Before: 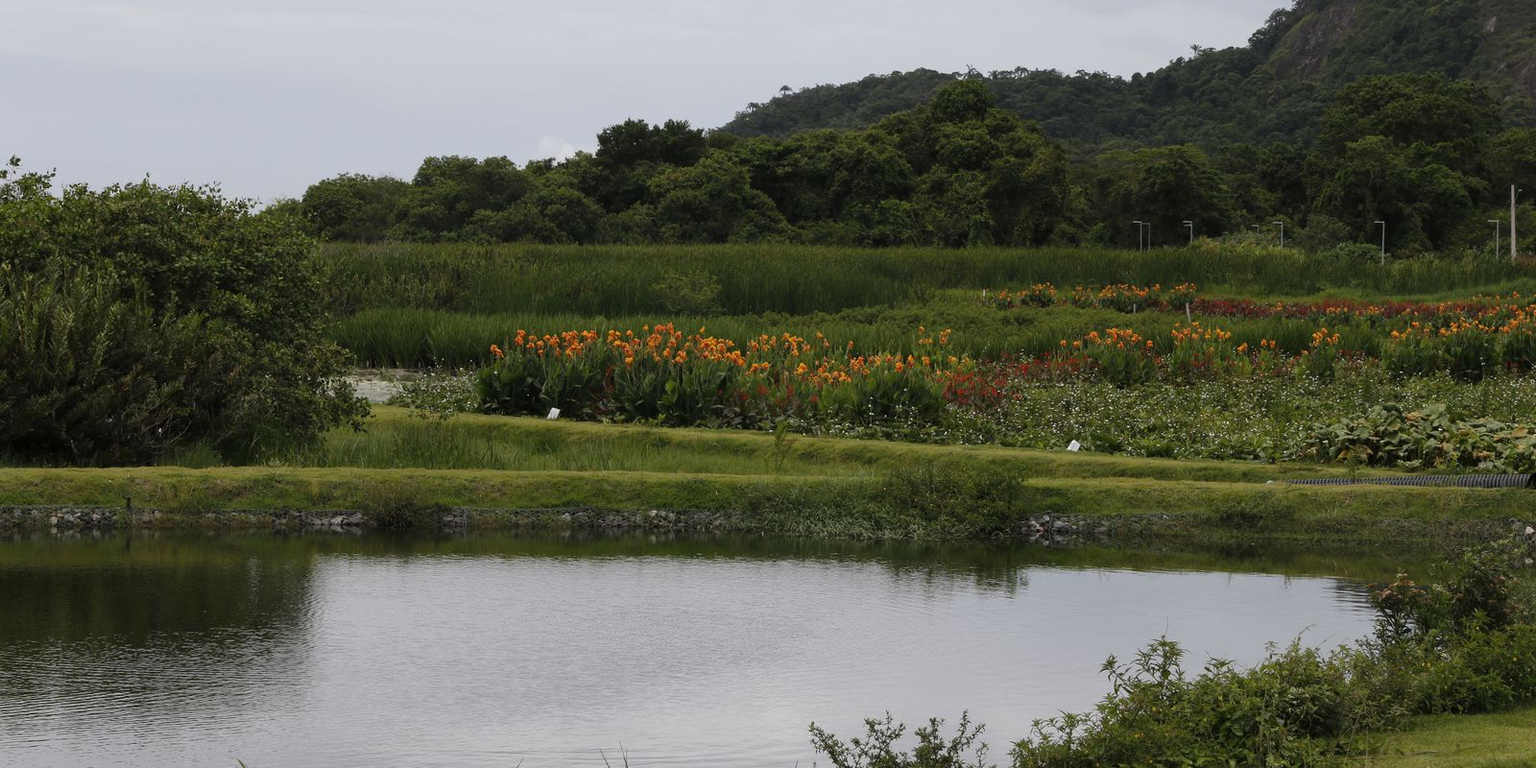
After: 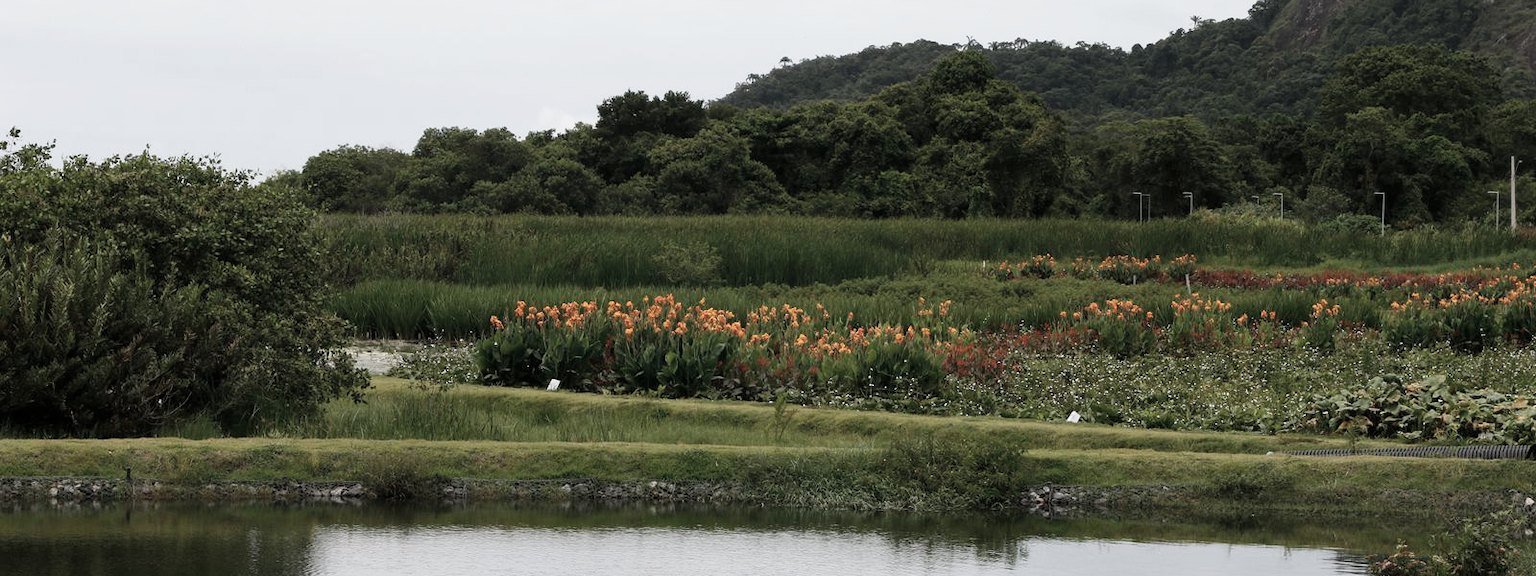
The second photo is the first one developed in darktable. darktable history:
crop: top 3.857%, bottom 21.132%
color correction: saturation 0.57
base curve: curves: ch0 [(0, 0) (0.579, 0.807) (1, 1)], preserve colors none
